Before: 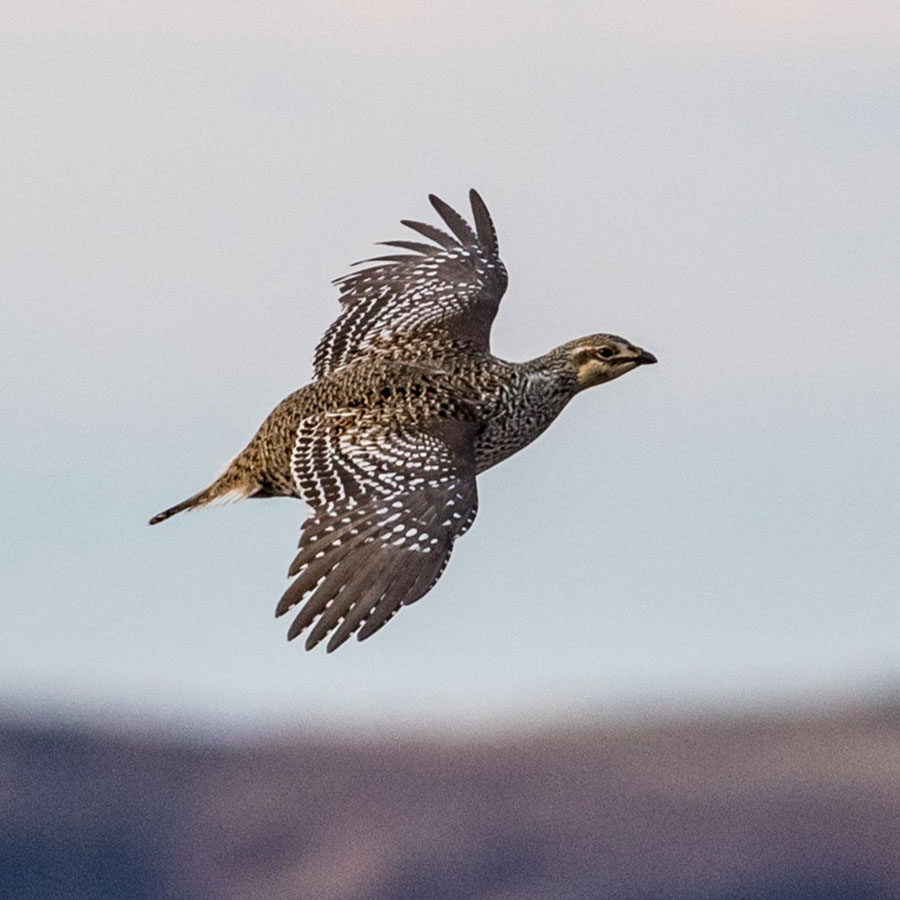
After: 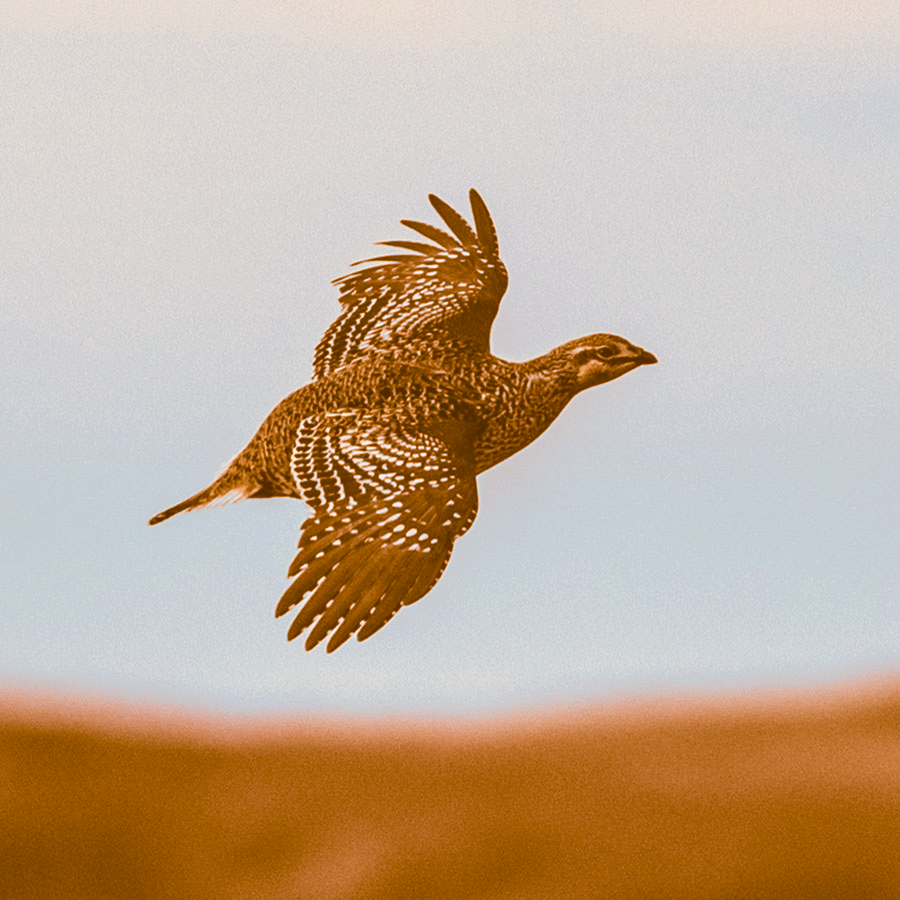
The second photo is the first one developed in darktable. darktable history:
split-toning: shadows › hue 26°, shadows › saturation 0.92, highlights › hue 40°, highlights › saturation 0.92, balance -63, compress 0%
exposure: black level correction -0.03, compensate highlight preservation false
